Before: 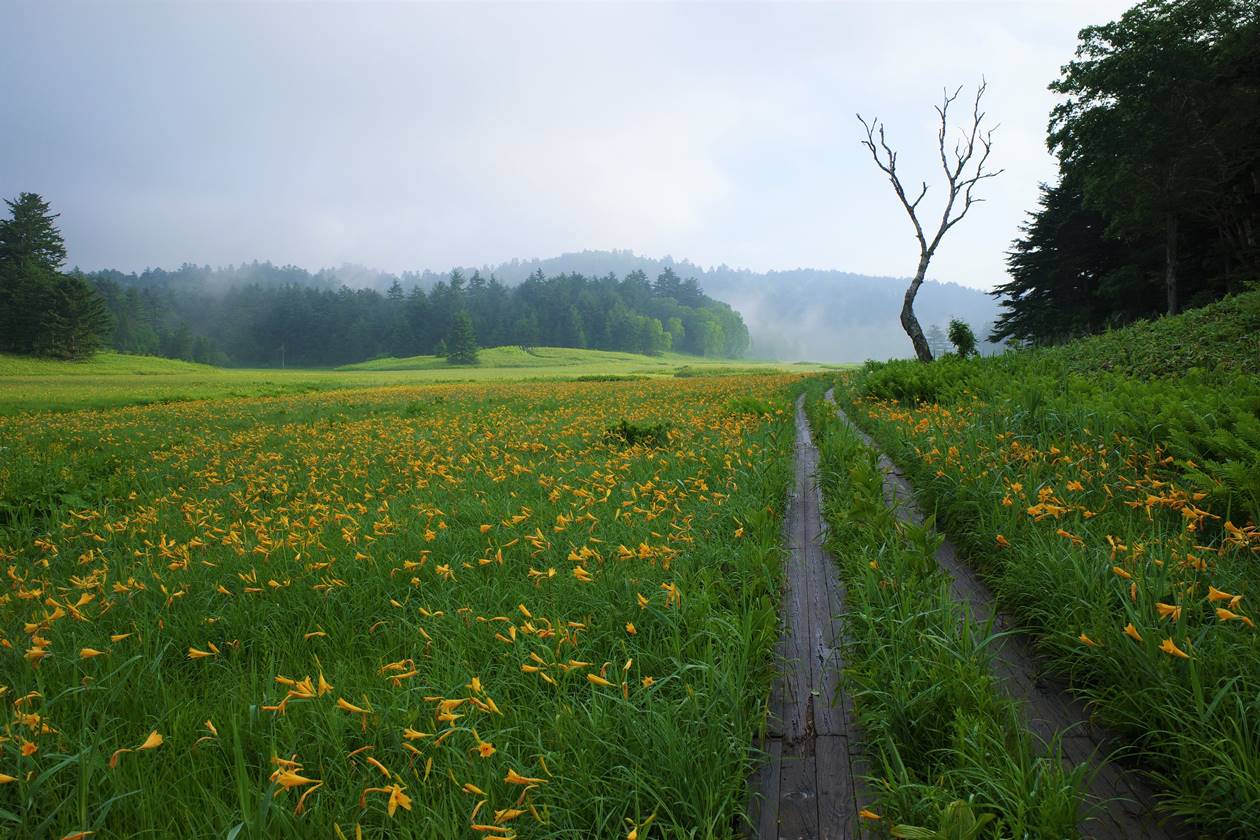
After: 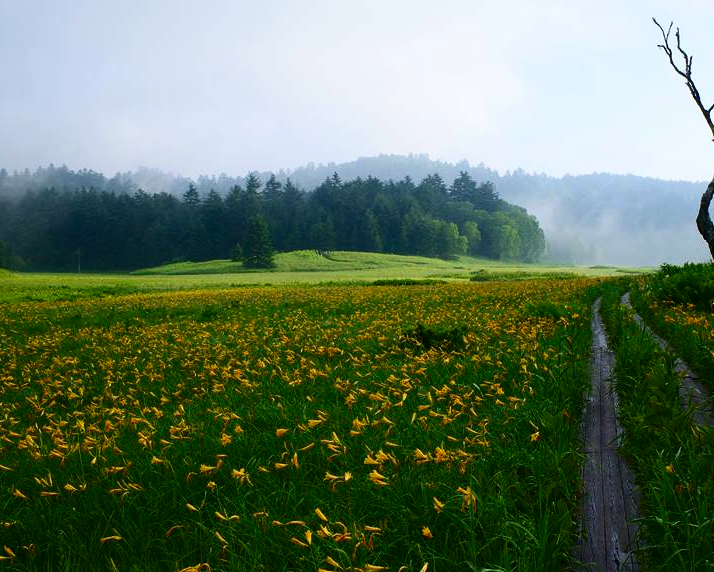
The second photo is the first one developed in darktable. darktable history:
crop: left 16.239%, top 11.49%, right 26.213%, bottom 20.385%
contrast brightness saturation: contrast 0.239, brightness -0.221, saturation 0.148
